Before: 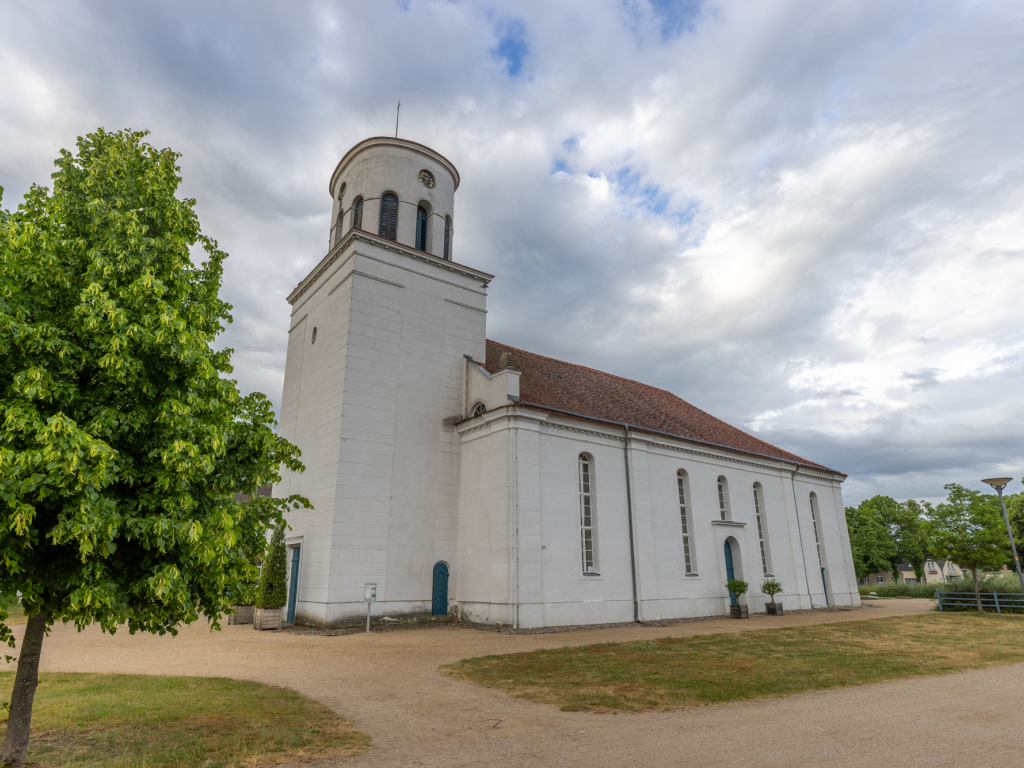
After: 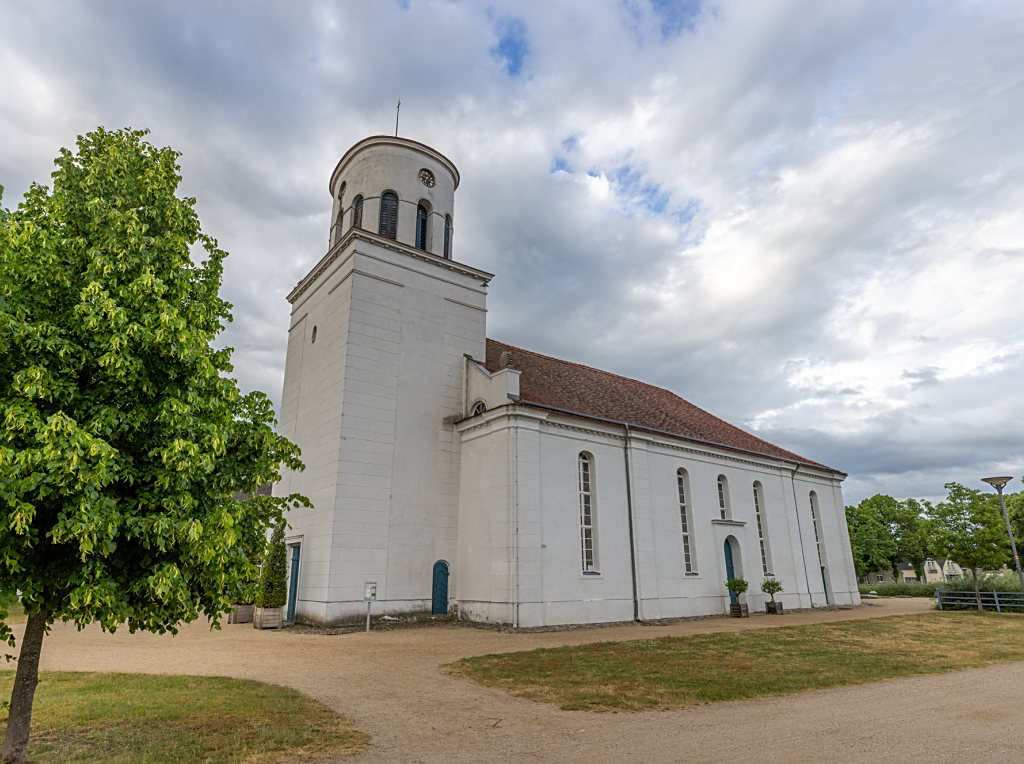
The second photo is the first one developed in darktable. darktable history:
crop: top 0.23%, bottom 0.179%
sharpen: on, module defaults
